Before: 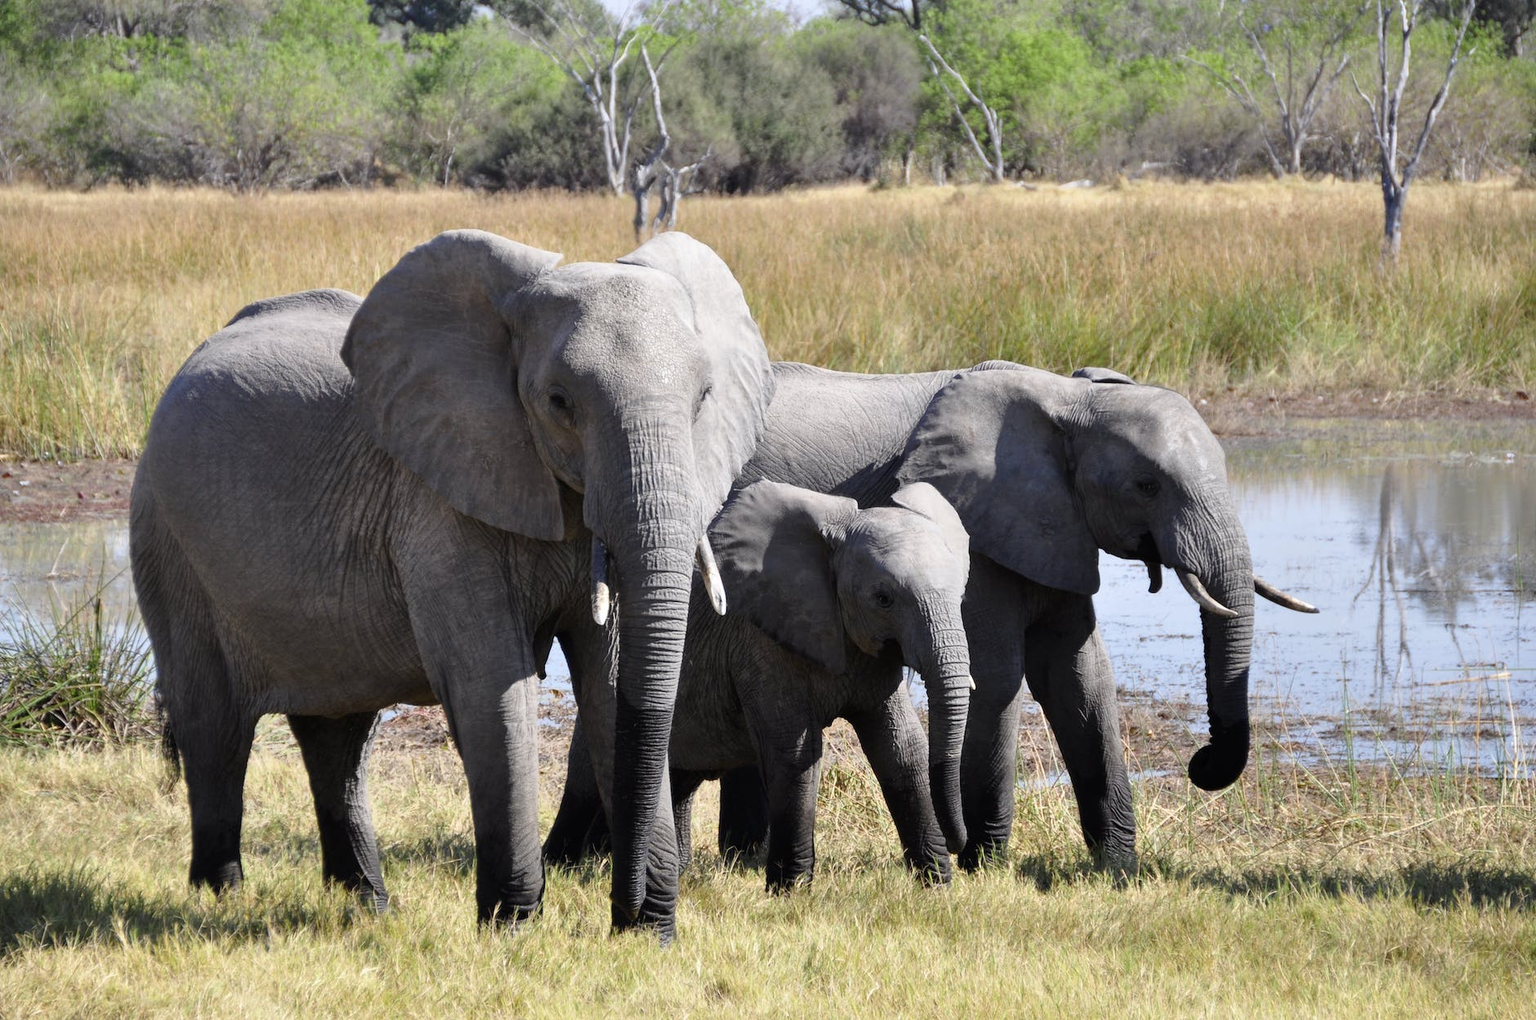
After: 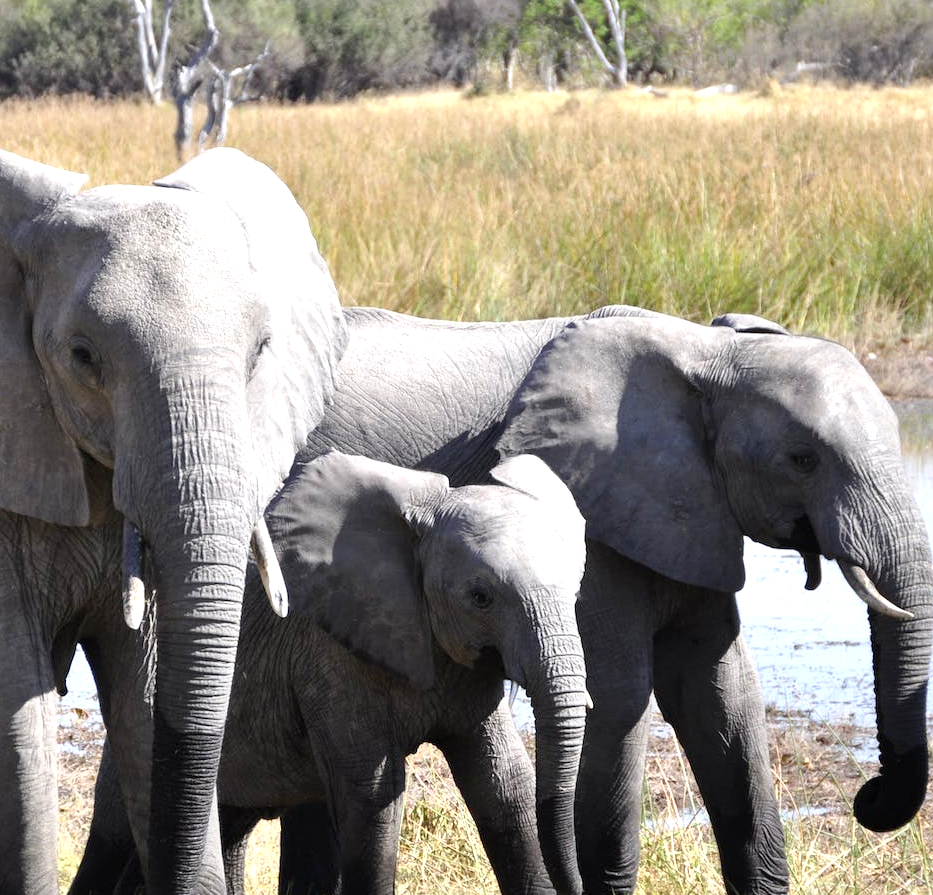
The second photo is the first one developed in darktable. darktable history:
crop: left 31.998%, top 10.962%, right 18.372%, bottom 17.376%
exposure: exposure 0.605 EV, compensate exposure bias true, compensate highlight preservation false
